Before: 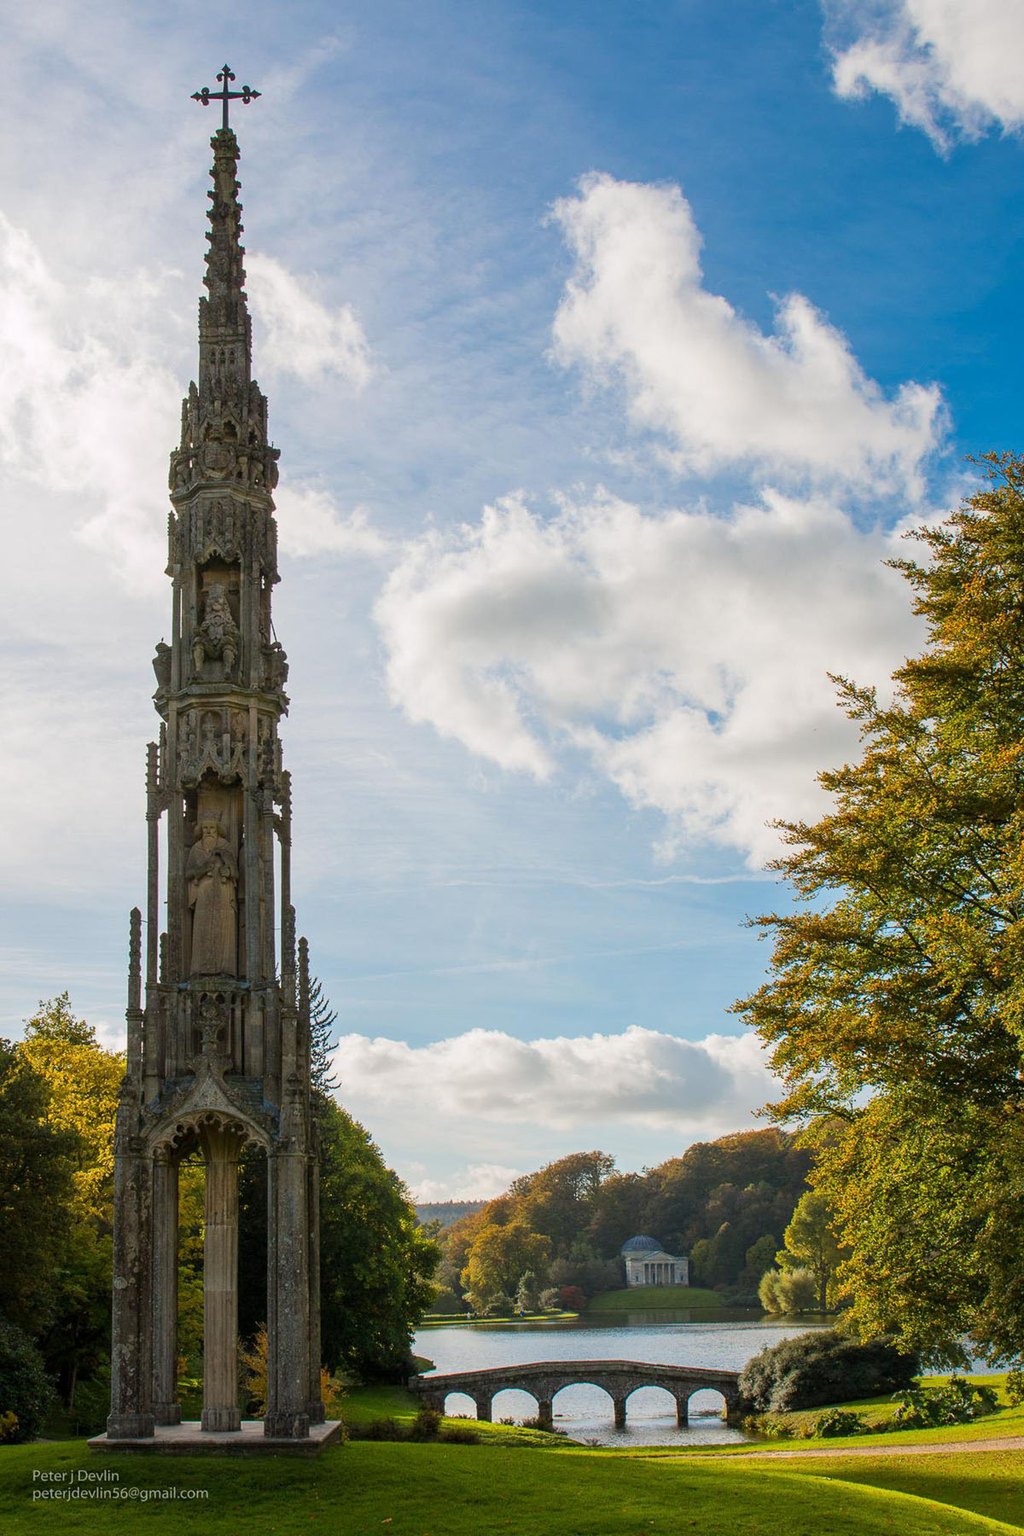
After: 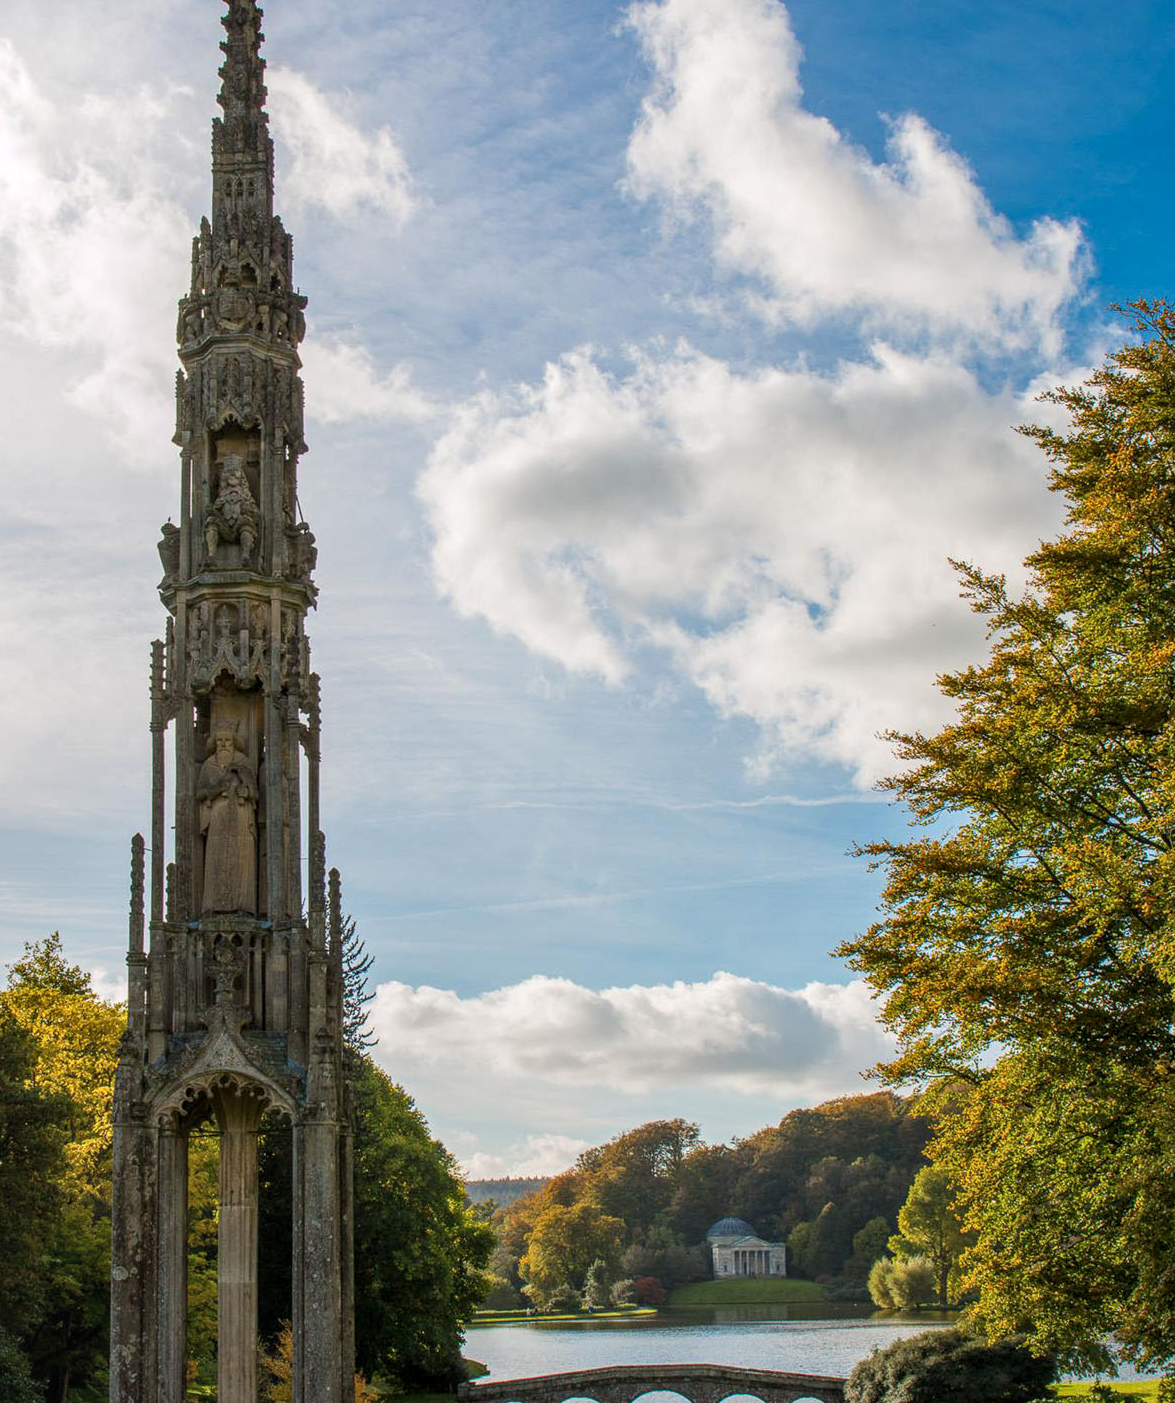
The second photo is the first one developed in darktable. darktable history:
crop and rotate: left 1.814%, top 12.818%, right 0.25%, bottom 9.225%
local contrast: on, module defaults
